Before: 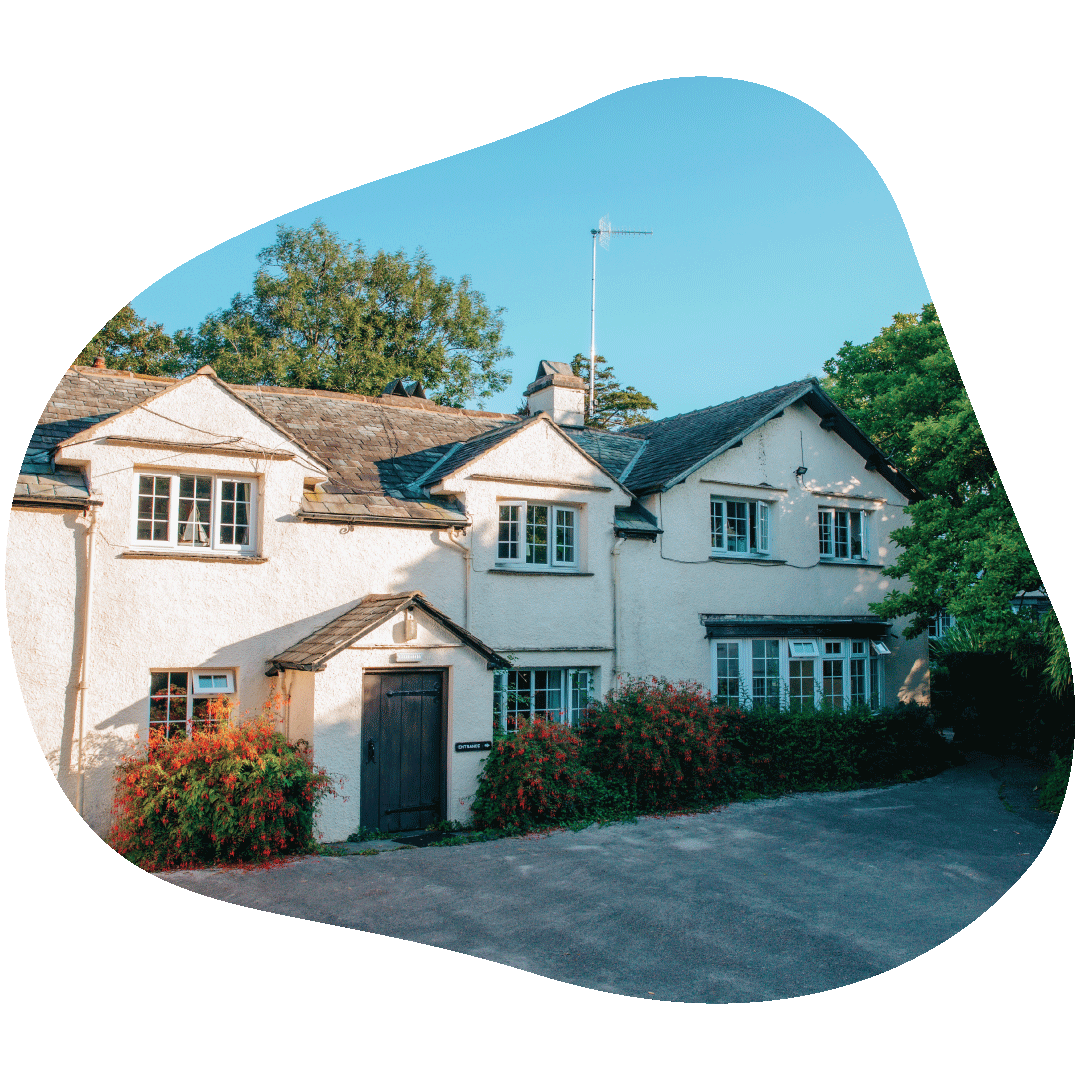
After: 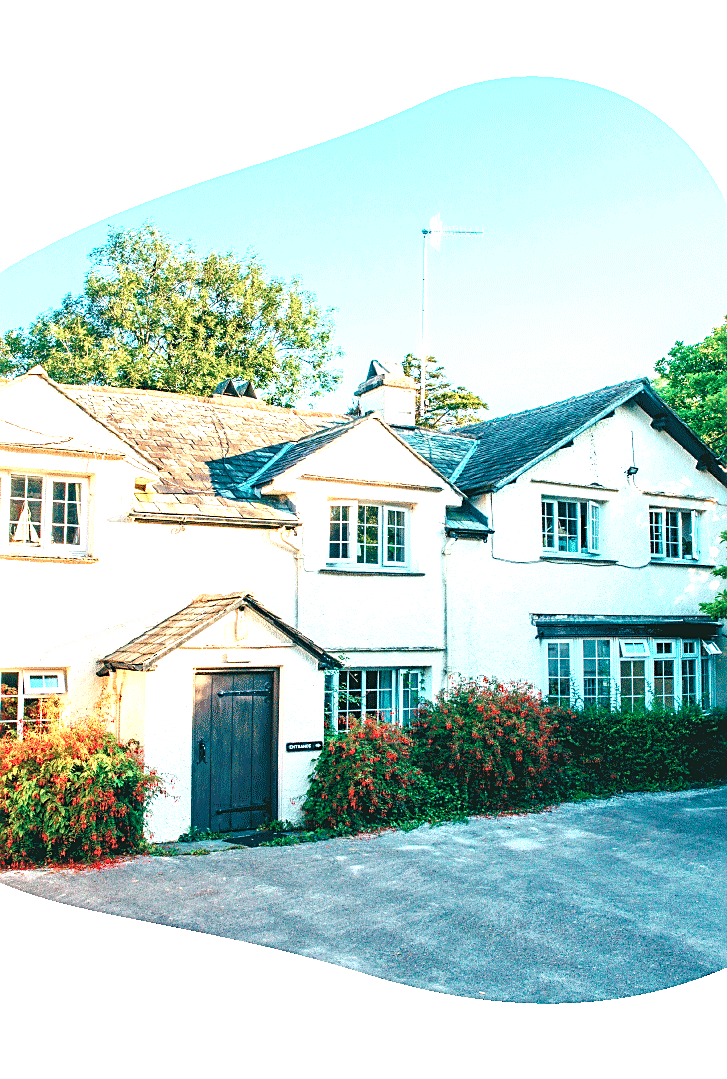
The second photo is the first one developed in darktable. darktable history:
exposure: black level correction 0, exposure 1.684 EV, compensate highlight preservation false
sharpen: on, module defaults
color balance rgb: highlights gain › luminance 6.644%, highlights gain › chroma 1.943%, highlights gain › hue 92.97°, perceptual saturation grading › global saturation 20.637%, perceptual saturation grading › highlights -19.897%, perceptual saturation grading › shadows 29.337%
crop and rotate: left 15.728%, right 16.941%
